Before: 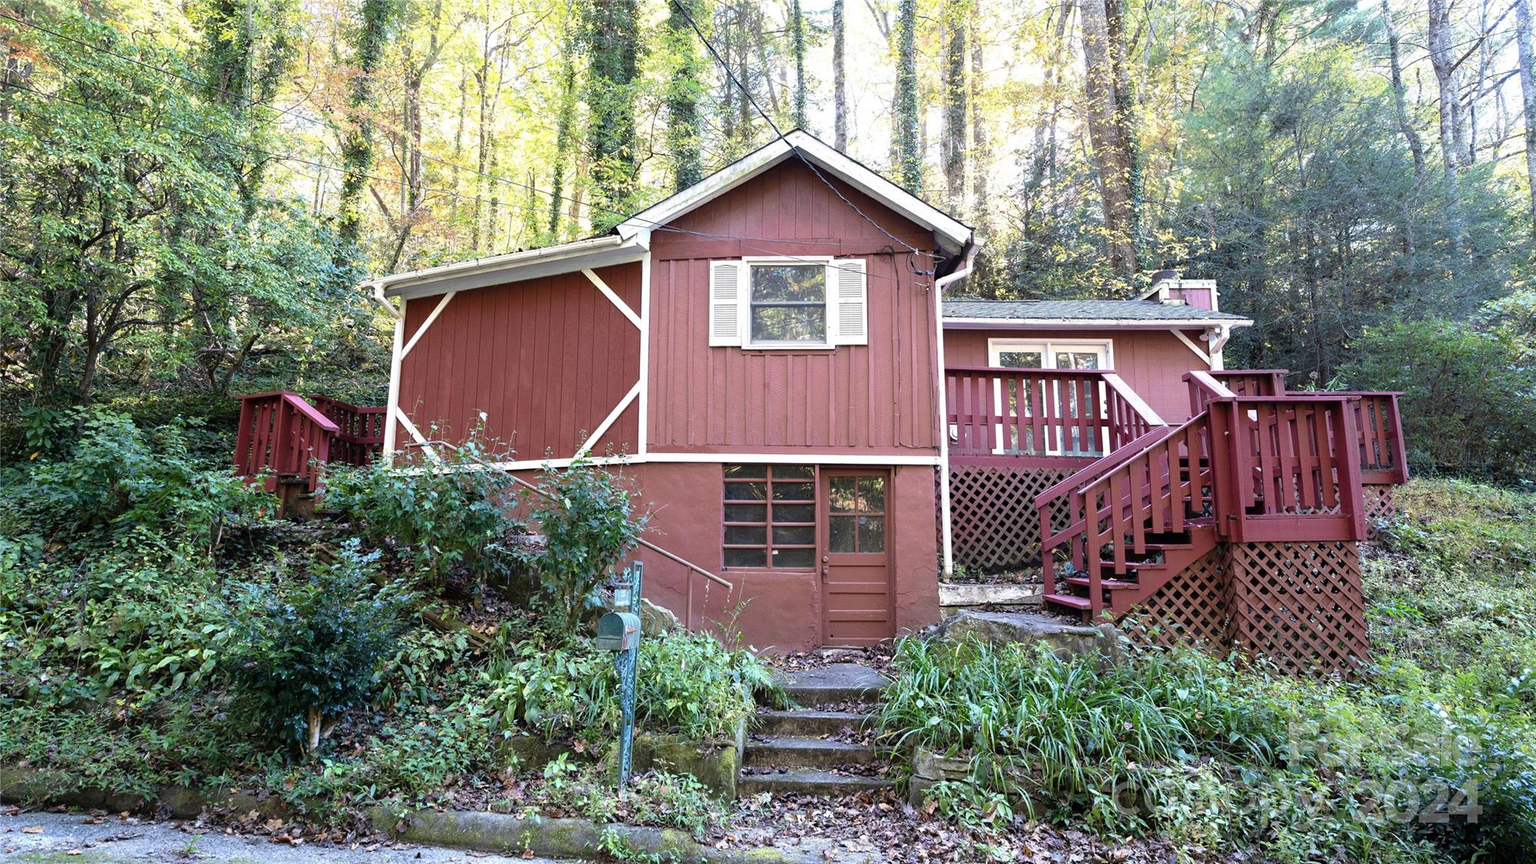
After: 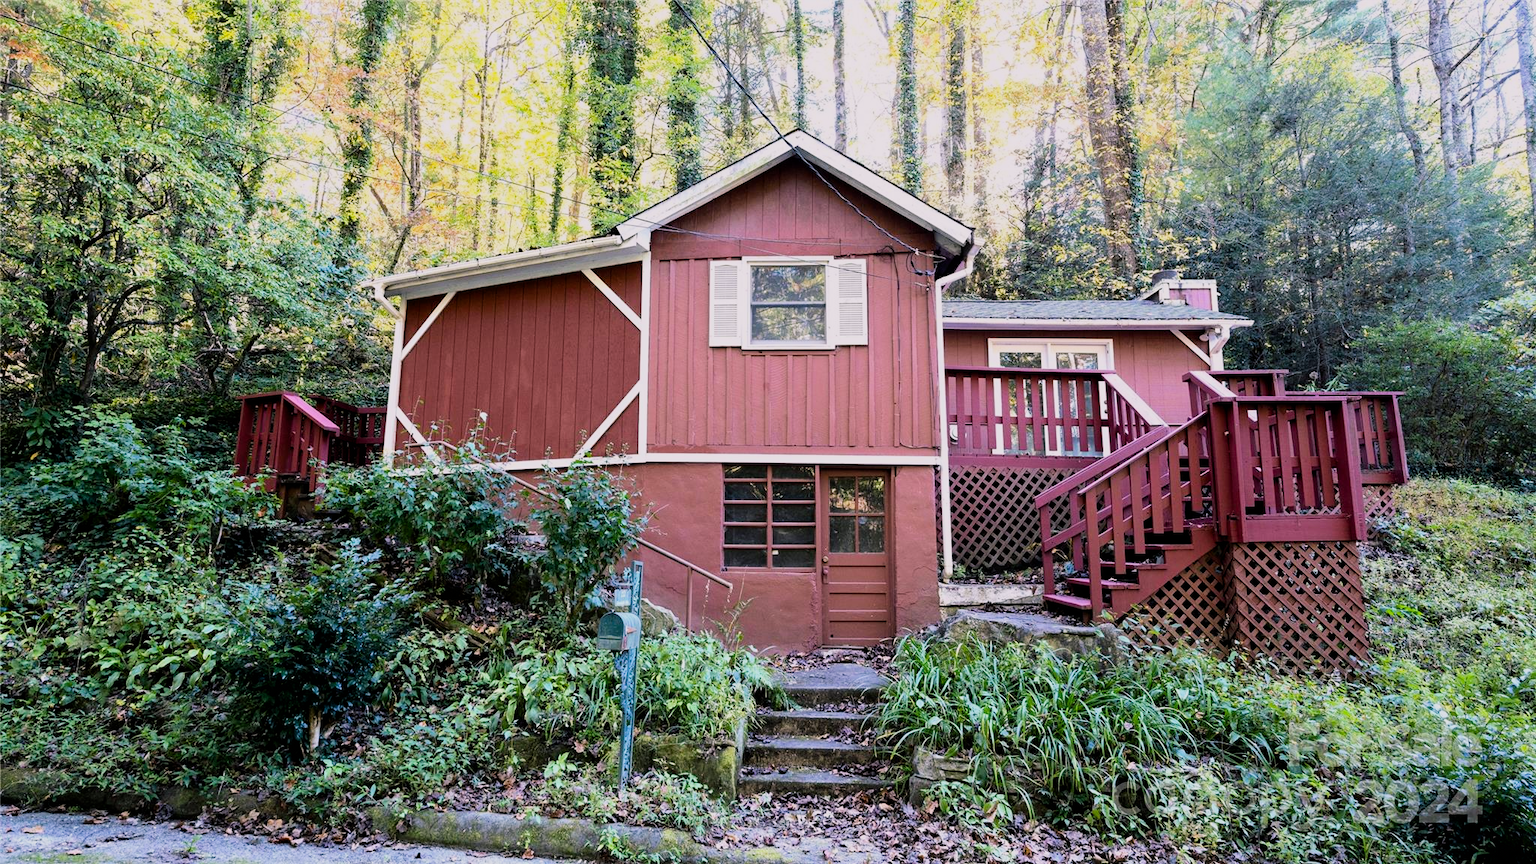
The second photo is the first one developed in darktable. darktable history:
filmic rgb: black relative exposure -7.5 EV, white relative exposure 5 EV, hardness 3.31, contrast 1.3, contrast in shadows safe
color balance rgb: shadows lift › chroma 2%, shadows lift › hue 217.2°, power › chroma 0.25%, power › hue 60°, highlights gain › chroma 1.5%, highlights gain › hue 309.6°, global offset › luminance -0.5%, perceptual saturation grading › global saturation 15%, global vibrance 20%
